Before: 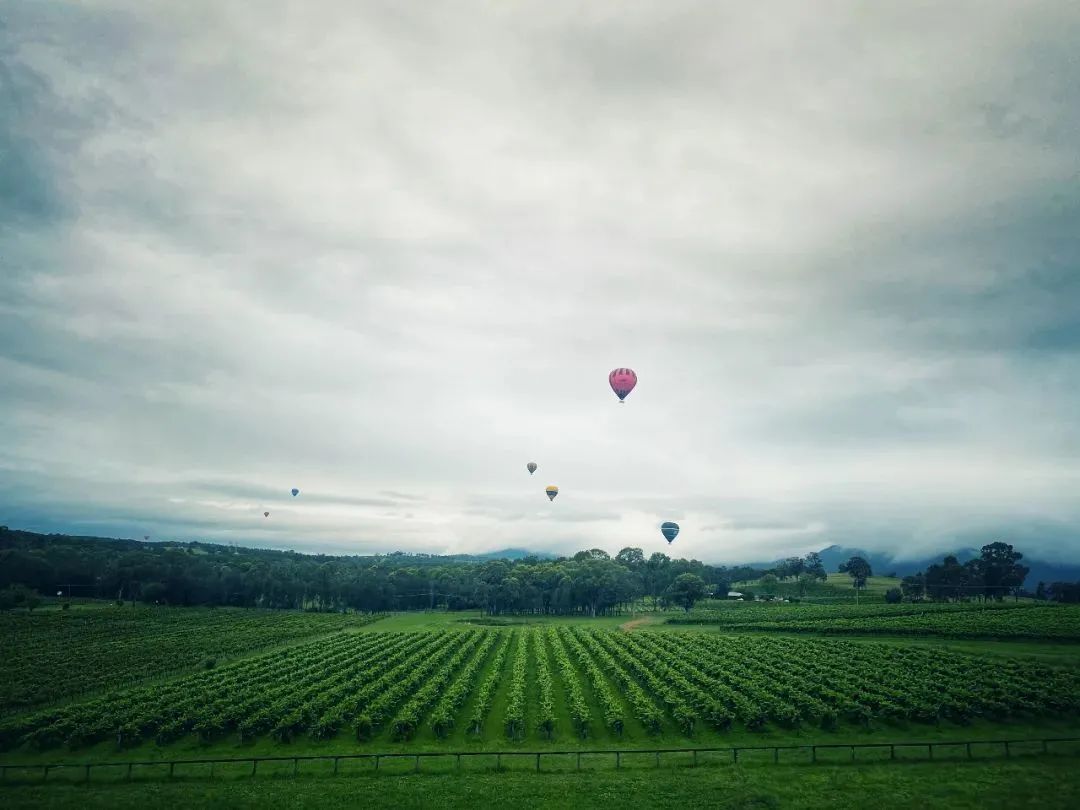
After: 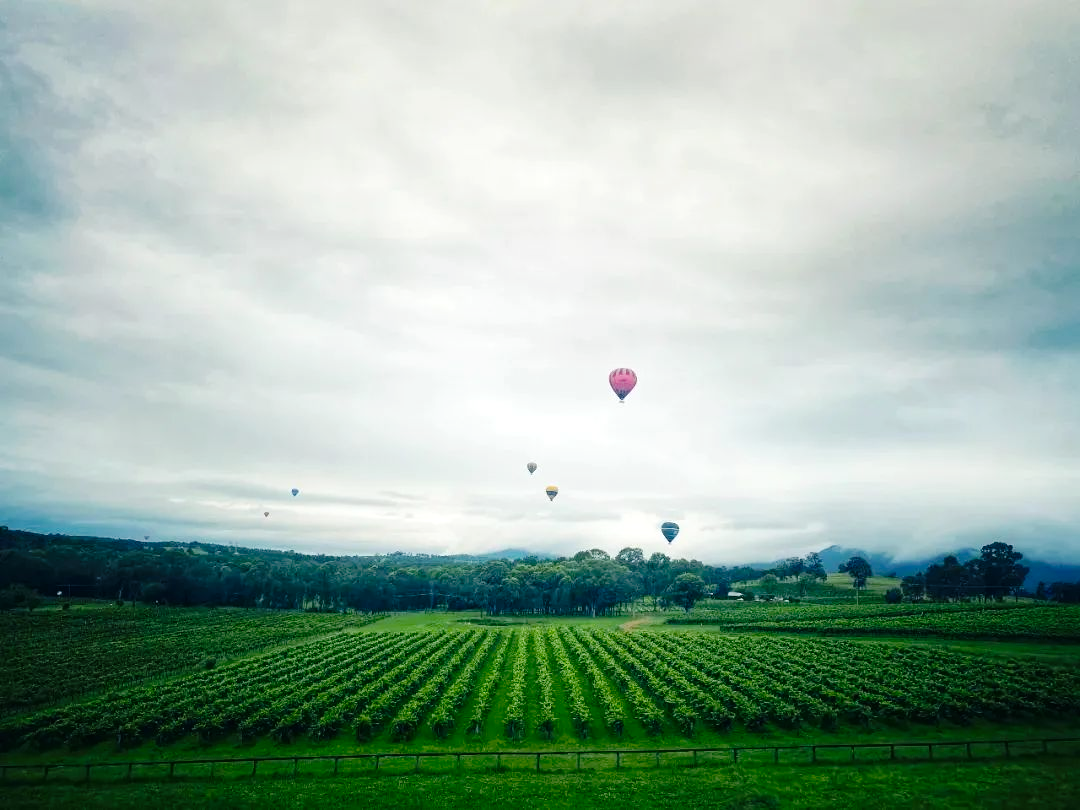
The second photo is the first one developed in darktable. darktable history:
tone curve: curves: ch0 [(0, 0) (0.003, 0.005) (0.011, 0.011) (0.025, 0.022) (0.044, 0.038) (0.069, 0.062) (0.1, 0.091) (0.136, 0.128) (0.177, 0.183) (0.224, 0.246) (0.277, 0.325) (0.335, 0.403) (0.399, 0.473) (0.468, 0.557) (0.543, 0.638) (0.623, 0.709) (0.709, 0.782) (0.801, 0.847) (0.898, 0.923) (1, 1)], preserve colors none
color balance: contrast 8.5%, output saturation 105%
